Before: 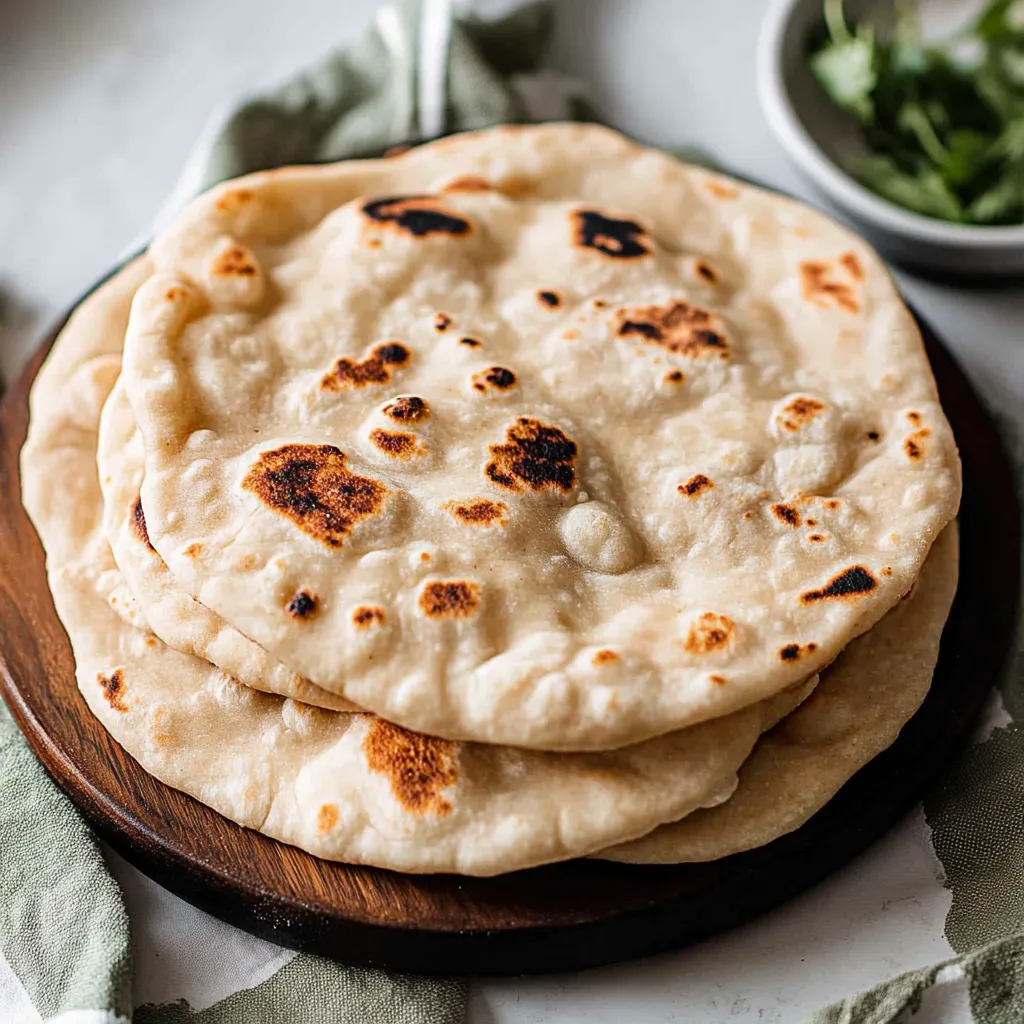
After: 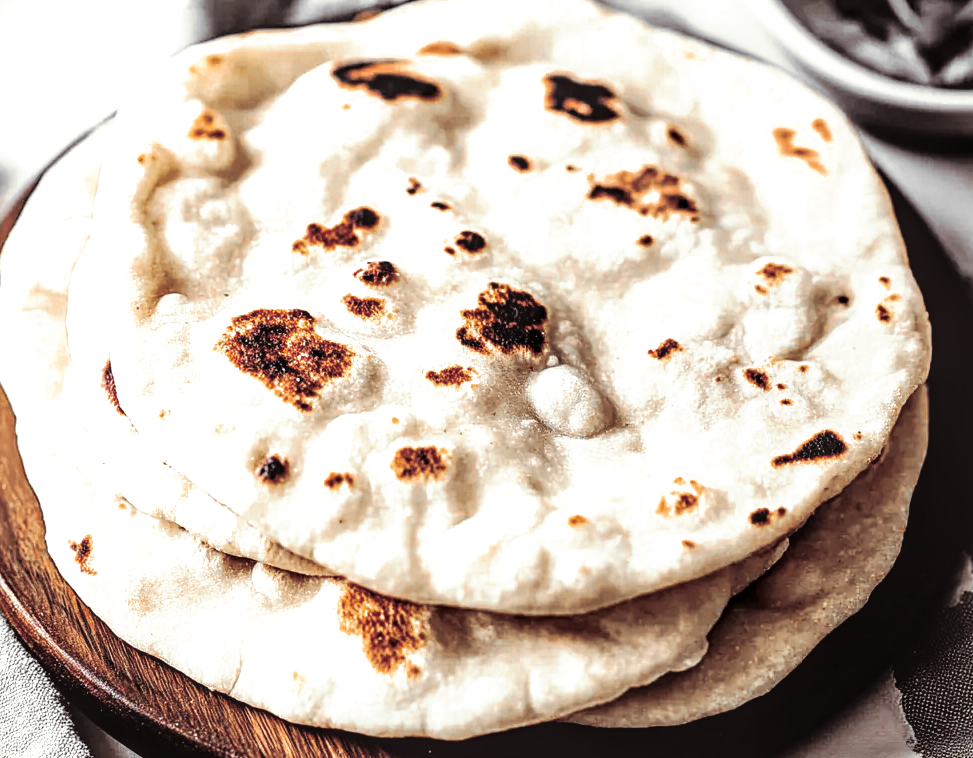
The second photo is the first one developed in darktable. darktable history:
crop and rotate: left 2.991%, top 13.302%, right 1.981%, bottom 12.636%
color zones: curves: ch0 [(0, 0.497) (0.096, 0.361) (0.221, 0.538) (0.429, 0.5) (0.571, 0.5) (0.714, 0.5) (0.857, 0.5) (1, 0.497)]; ch1 [(0, 0.5) (0.143, 0.5) (0.257, -0.002) (0.429, 0.04) (0.571, -0.001) (0.714, -0.015) (0.857, 0.024) (1, 0.5)]
exposure: exposure 0.657 EV, compensate highlight preservation false
tone curve: curves: ch0 [(0, 0) (0.003, 0.003) (0.011, 0.005) (0.025, 0.008) (0.044, 0.012) (0.069, 0.02) (0.1, 0.031) (0.136, 0.047) (0.177, 0.088) (0.224, 0.141) (0.277, 0.222) (0.335, 0.32) (0.399, 0.422) (0.468, 0.523) (0.543, 0.623) (0.623, 0.716) (0.709, 0.796) (0.801, 0.88) (0.898, 0.958) (1, 1)], preserve colors none
split-toning: shadows › saturation 0.2
local contrast: detail 130%
color calibration: illuminant same as pipeline (D50), adaptation none (bypass)
